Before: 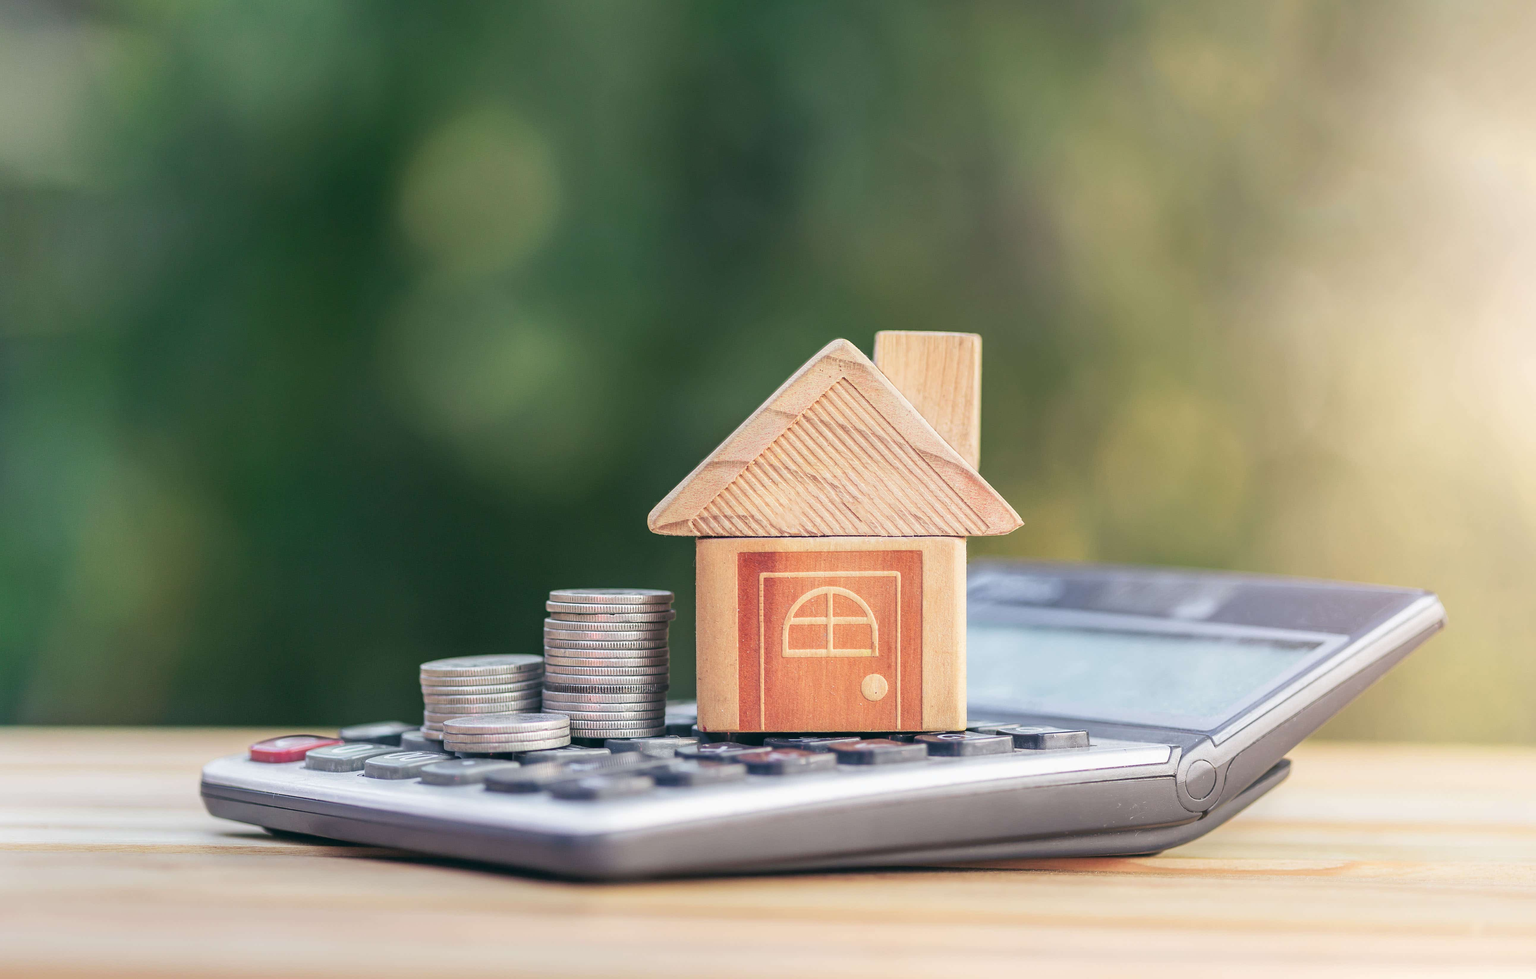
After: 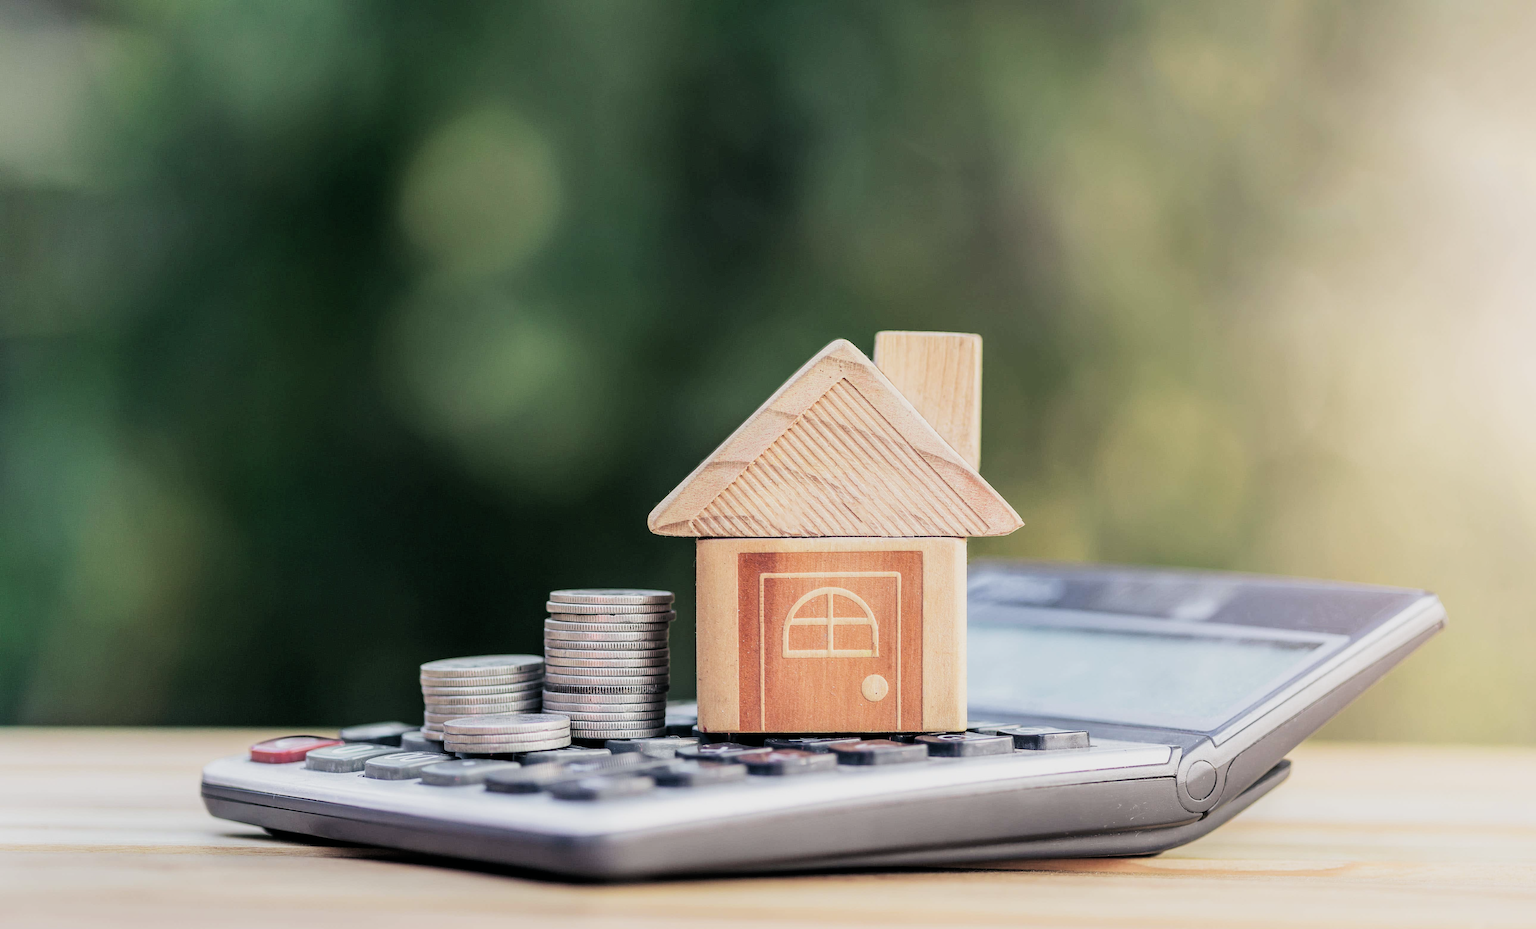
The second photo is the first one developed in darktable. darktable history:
rotate and perspective: automatic cropping original format, crop left 0, crop top 0
filmic rgb: black relative exposure -5 EV, white relative exposure 3.5 EV, hardness 3.19, contrast 1.3, highlights saturation mix -50%
crop and rotate: top 0%, bottom 5.097%
color zones: curves: ch1 [(0.113, 0.438) (0.75, 0.5)]; ch2 [(0.12, 0.526) (0.75, 0.5)]
